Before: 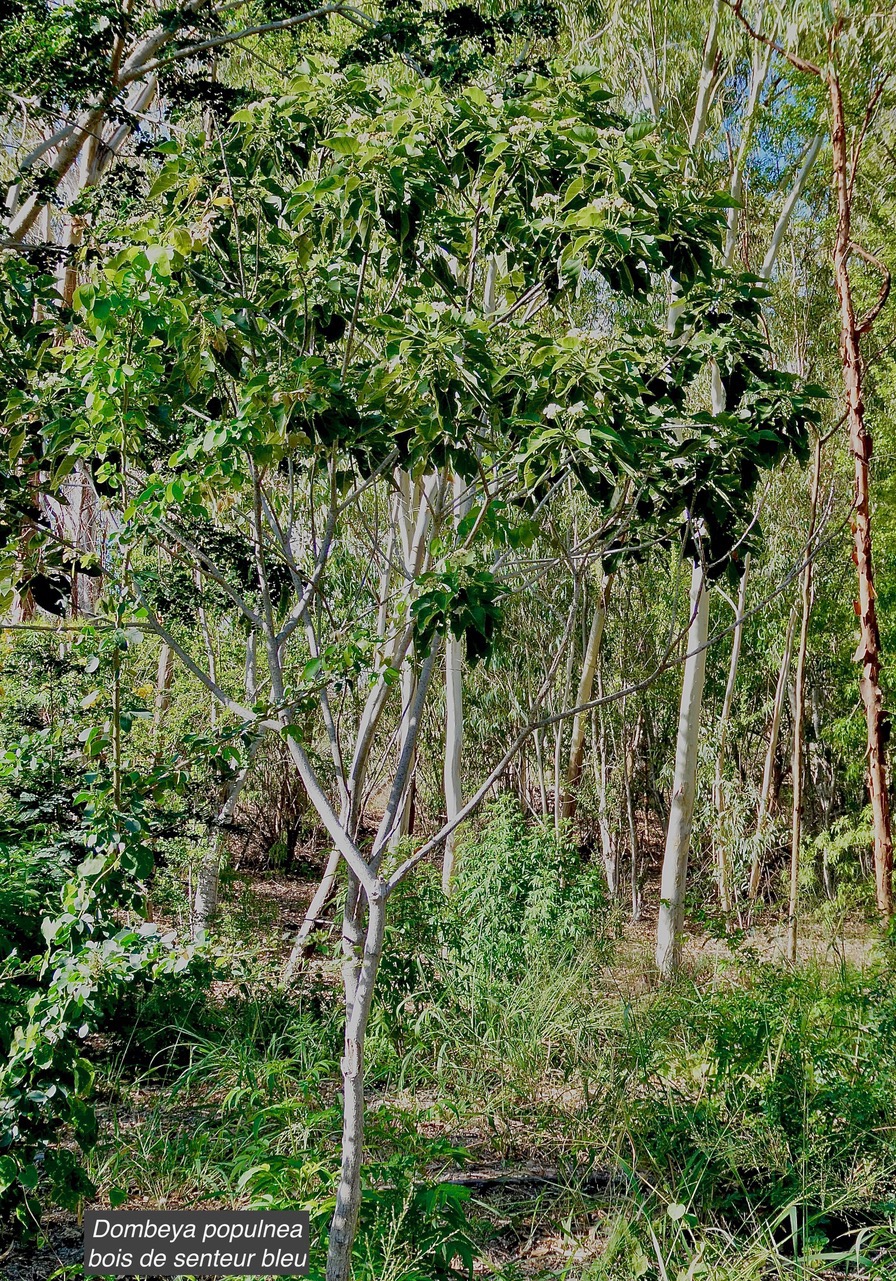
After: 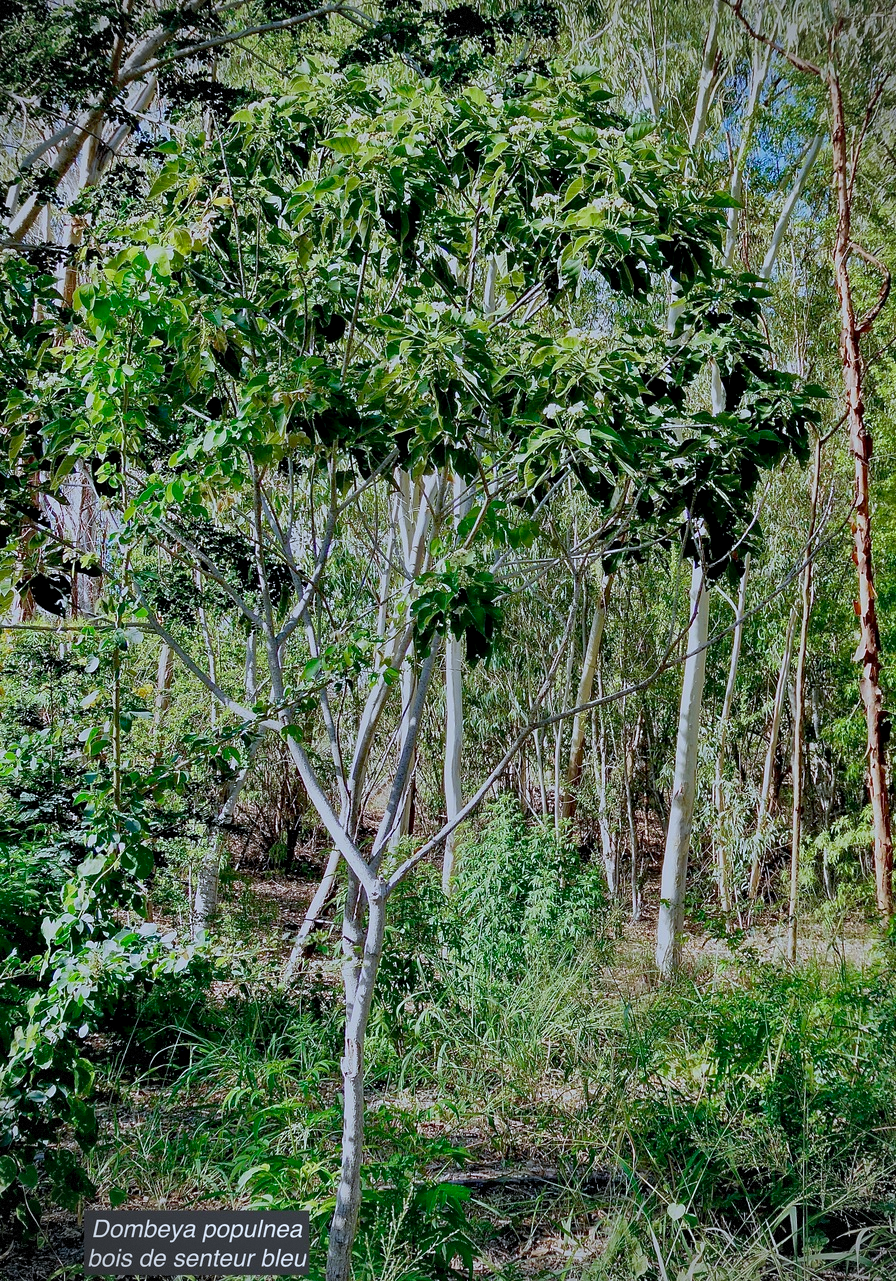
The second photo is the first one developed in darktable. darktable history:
color calibration: x 0.372, y 0.386, temperature 4283.97 K
vignetting: dithering 8-bit output, unbound false
